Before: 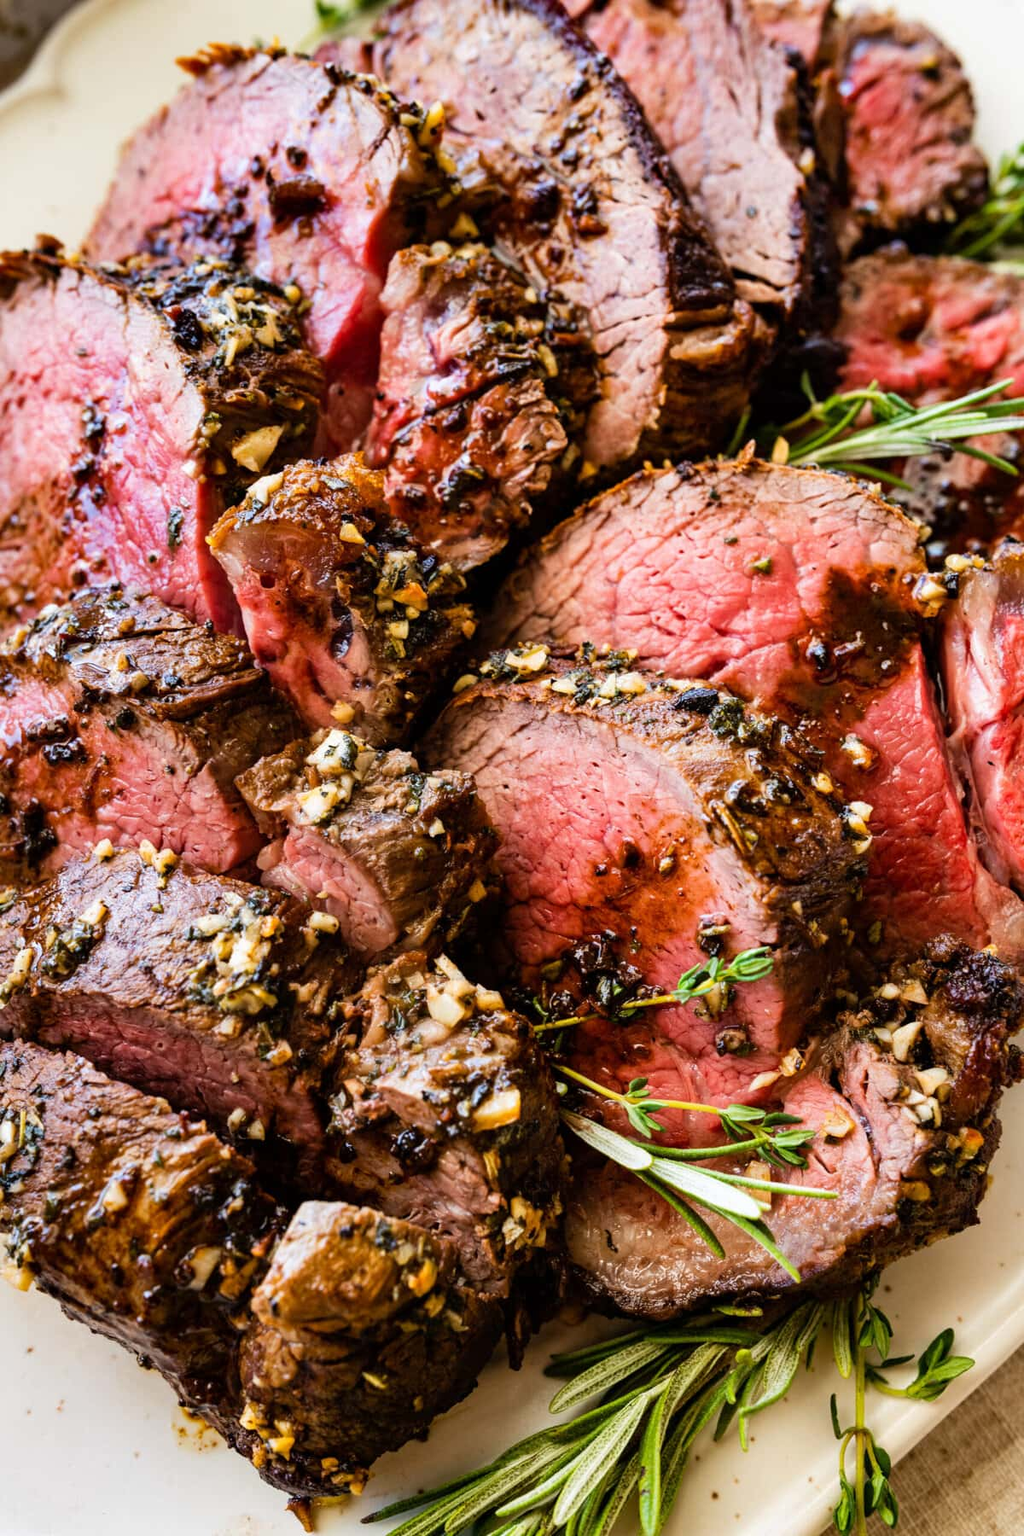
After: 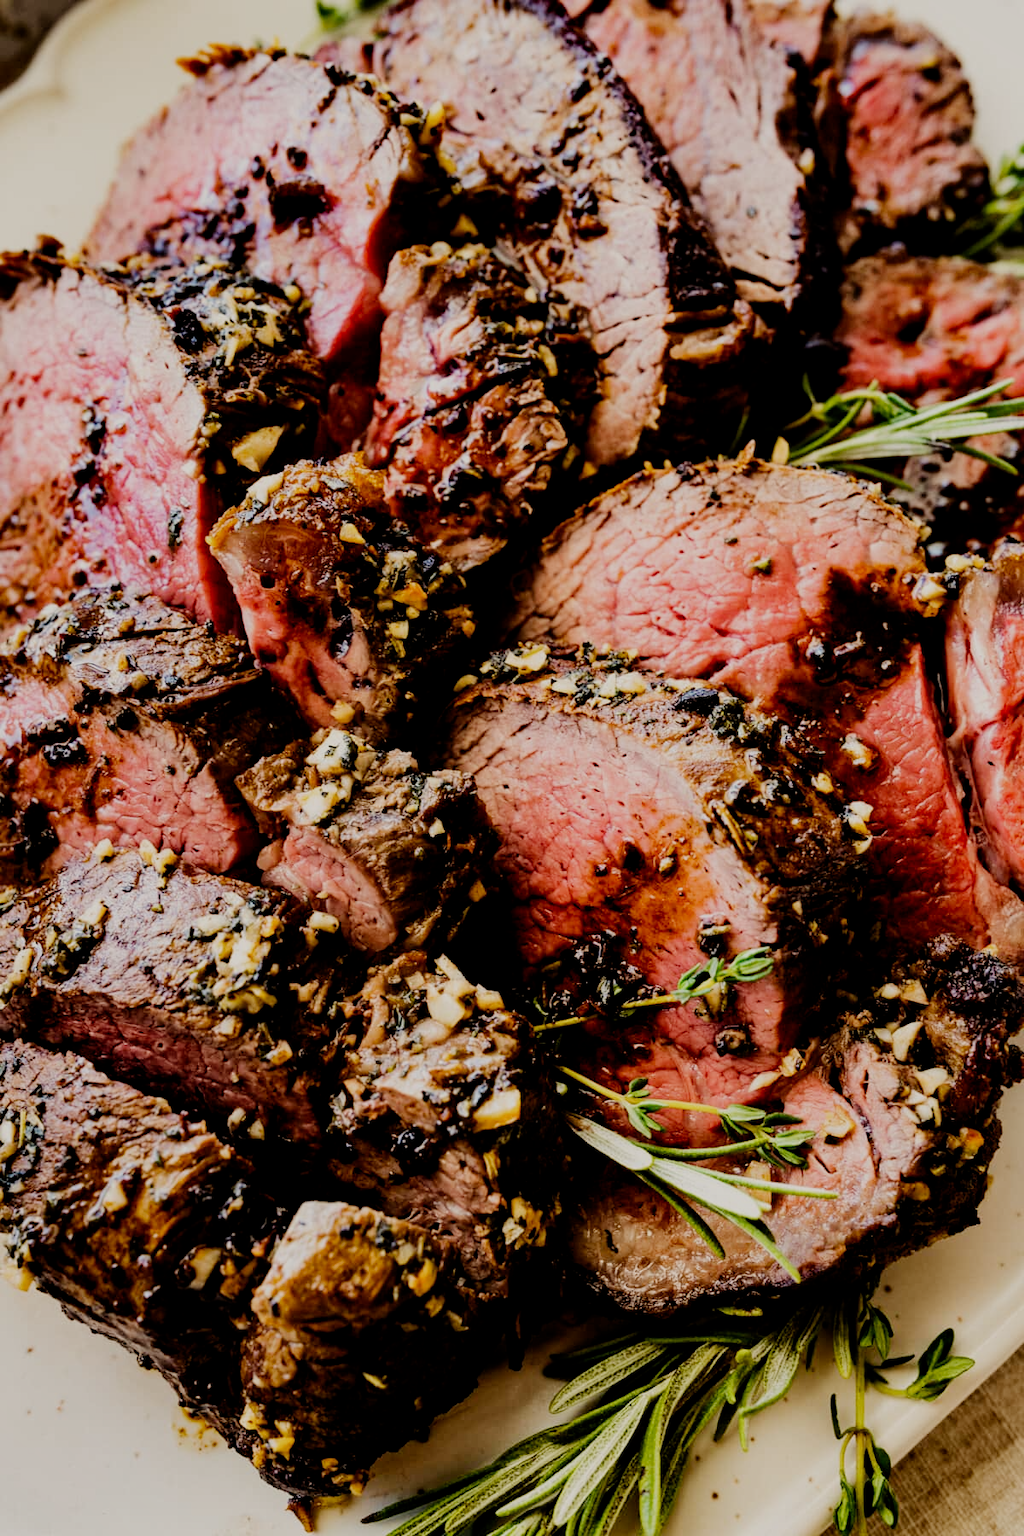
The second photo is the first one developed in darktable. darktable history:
white balance: red 1.045, blue 0.932
tone equalizer: -8 EV -0.75 EV, -7 EV -0.7 EV, -6 EV -0.6 EV, -5 EV -0.4 EV, -3 EV 0.4 EV, -2 EV 0.6 EV, -1 EV 0.7 EV, +0 EV 0.75 EV, edges refinement/feathering 500, mask exposure compensation -1.57 EV, preserve details no
filmic rgb: middle gray luminance 30%, black relative exposure -9 EV, white relative exposure 7 EV, threshold 6 EV, target black luminance 0%, hardness 2.94, latitude 2.04%, contrast 0.963, highlights saturation mix 5%, shadows ↔ highlights balance 12.16%, add noise in highlights 0, preserve chrominance no, color science v3 (2019), use custom middle-gray values true, iterations of high-quality reconstruction 0, contrast in highlights soft, enable highlight reconstruction true
shadows and highlights: radius 337.17, shadows 29.01, soften with gaussian
